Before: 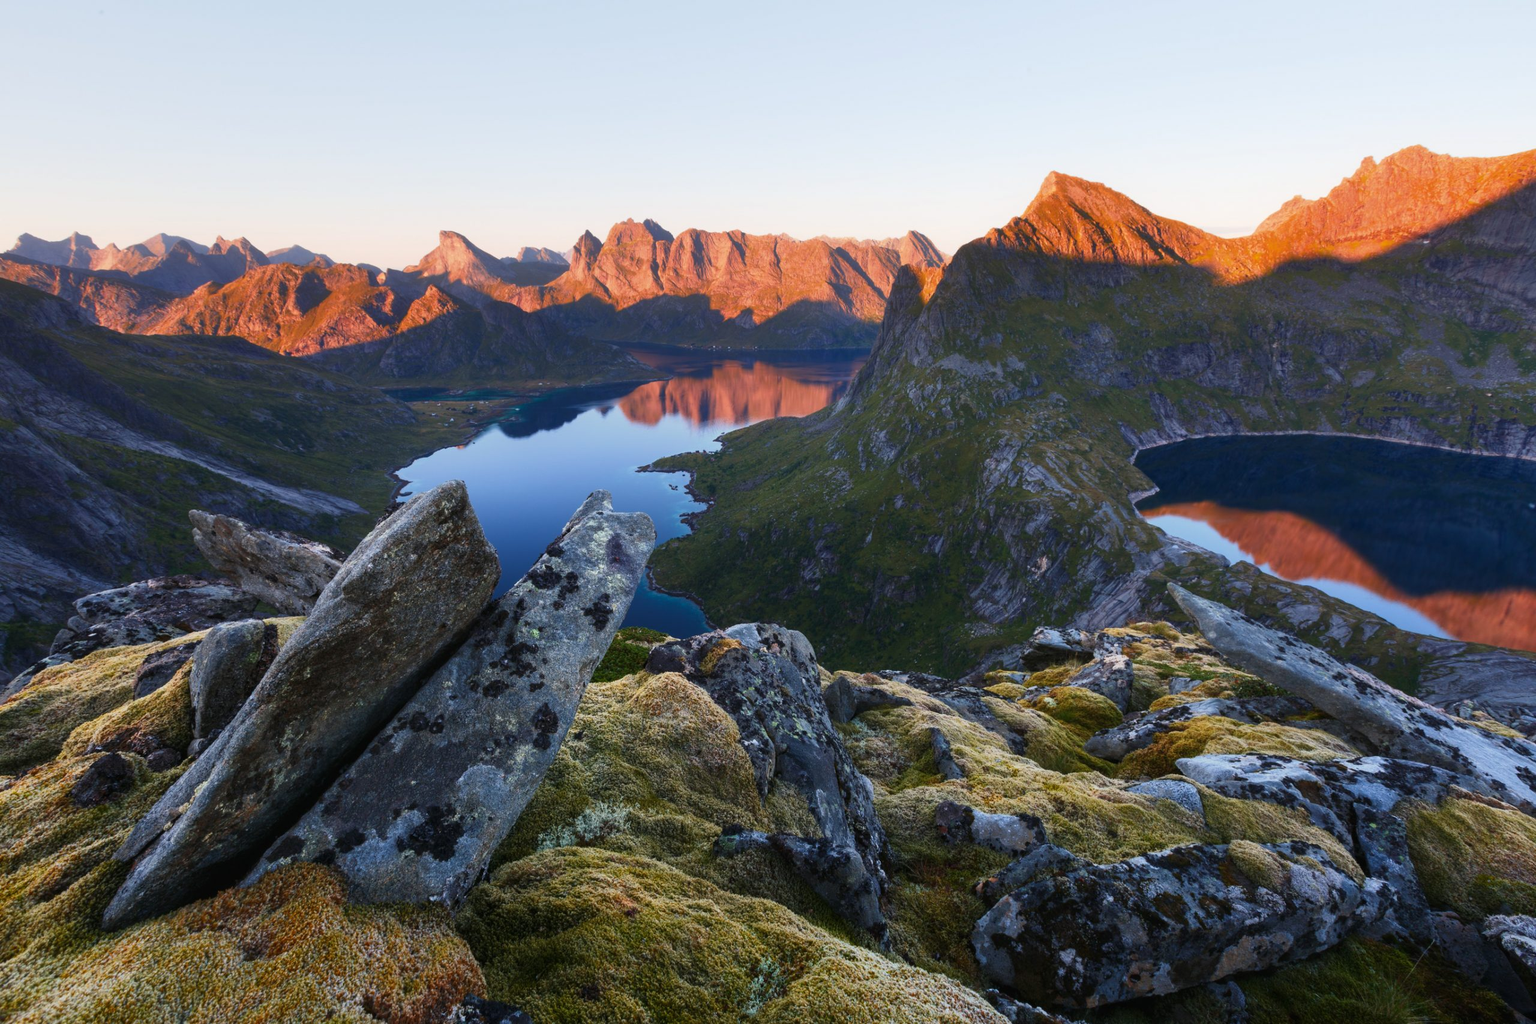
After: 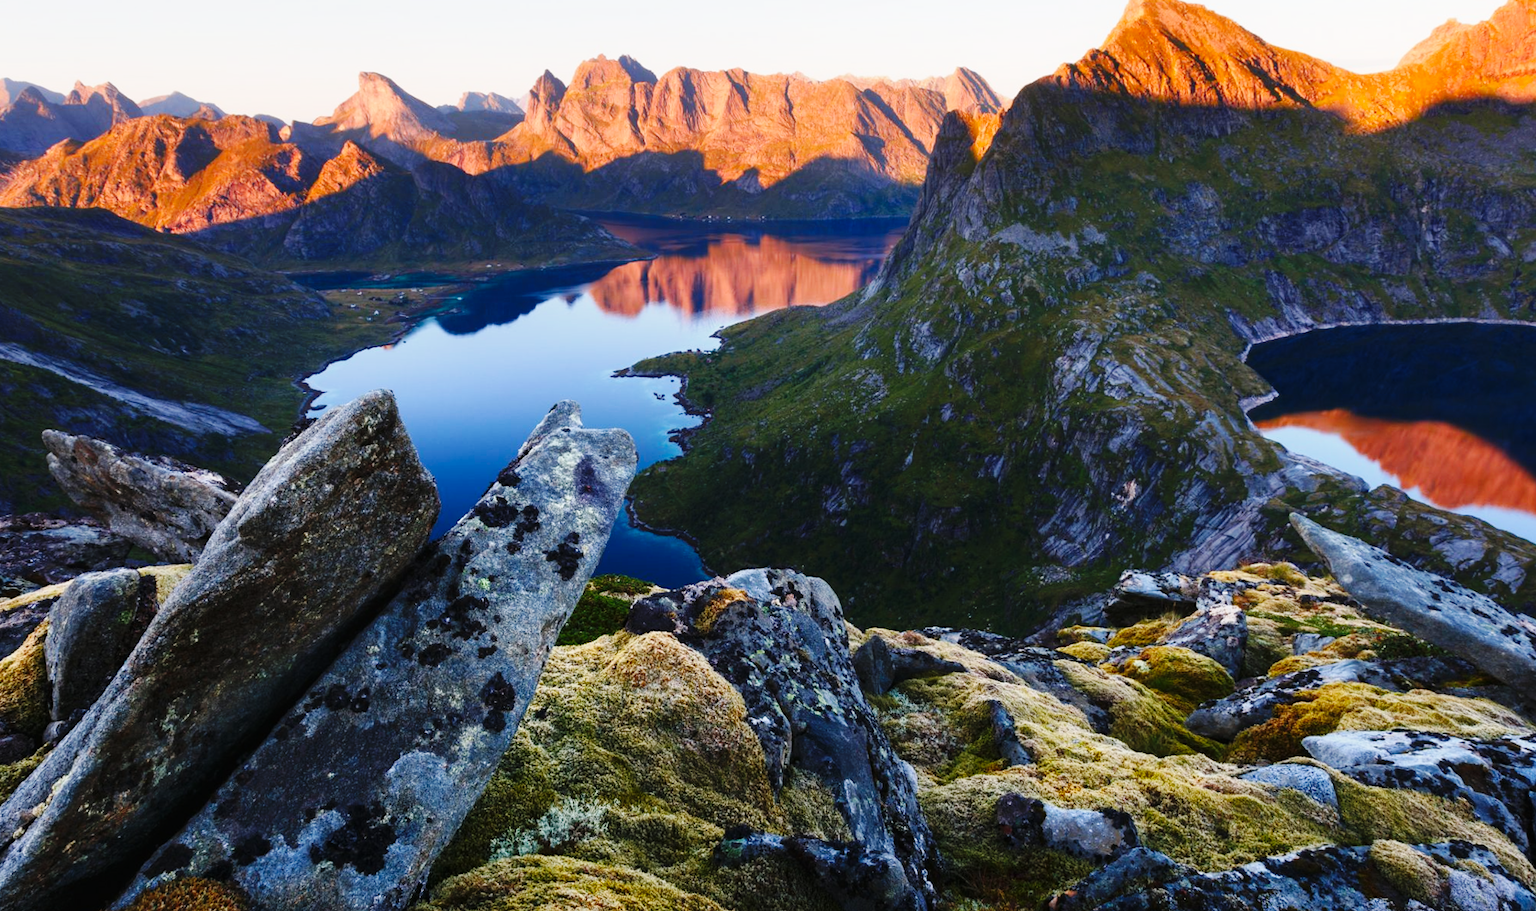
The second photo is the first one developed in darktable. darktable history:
crop: left 9.712%, top 16.928%, right 10.845%, bottom 12.332%
rotate and perspective: rotation -0.45°, automatic cropping original format, crop left 0.008, crop right 0.992, crop top 0.012, crop bottom 0.988
base curve: curves: ch0 [(0, 0) (0.036, 0.025) (0.121, 0.166) (0.206, 0.329) (0.605, 0.79) (1, 1)], preserve colors none
